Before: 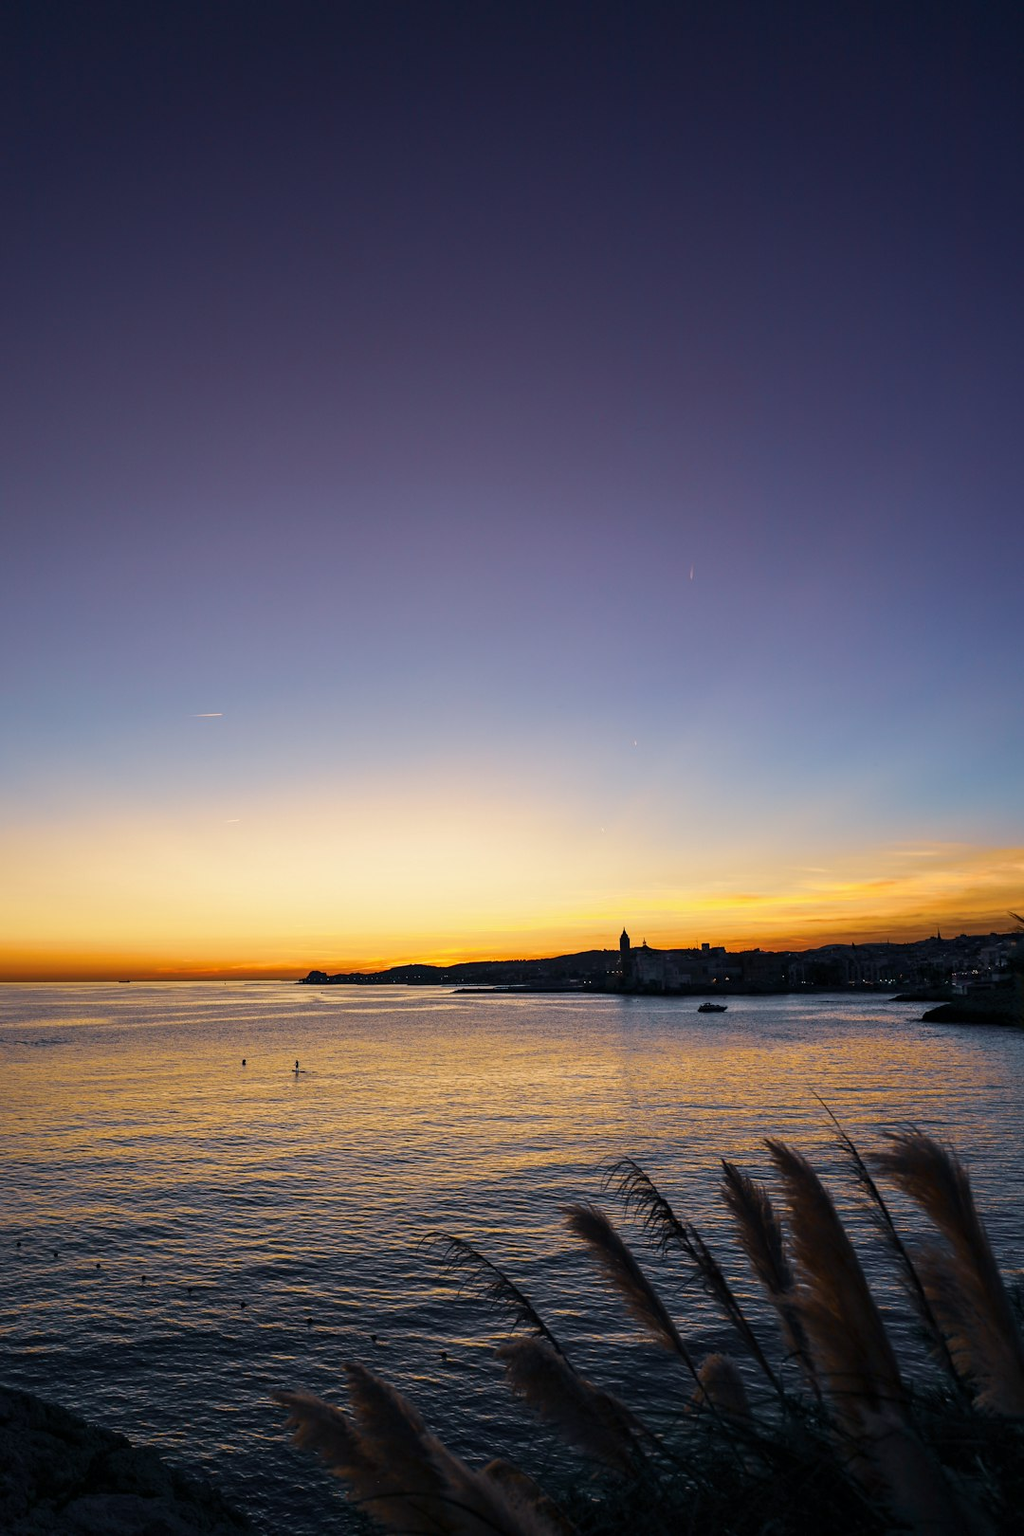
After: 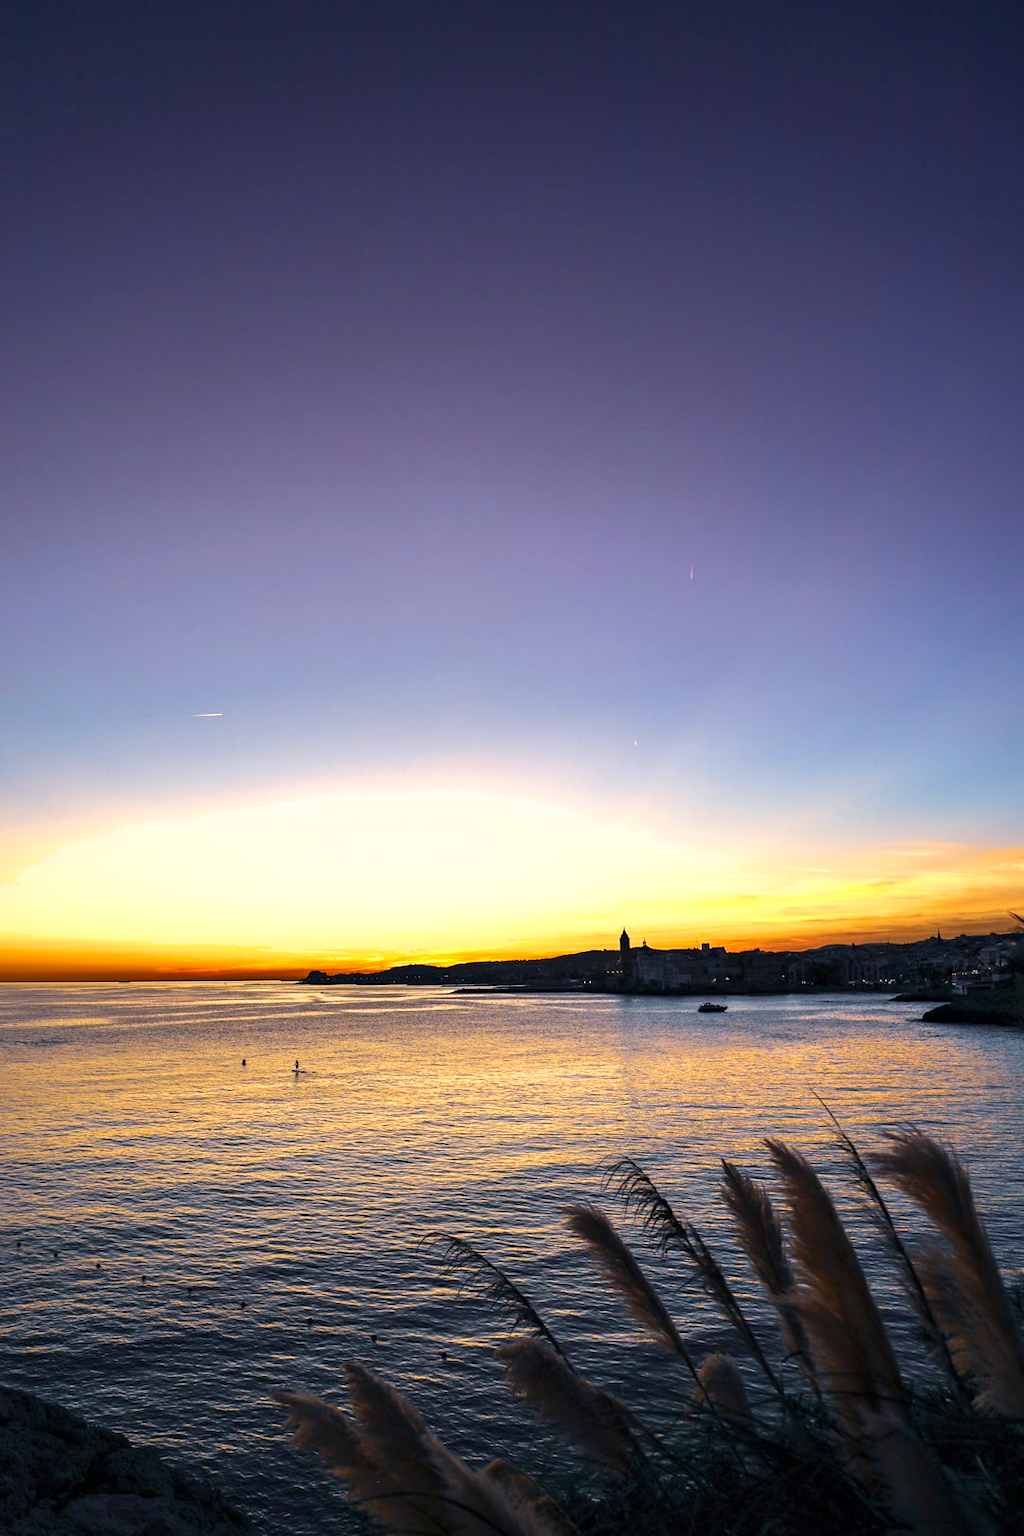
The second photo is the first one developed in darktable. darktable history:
shadows and highlights: shadows 5, soften with gaussian
exposure: exposure 0.766 EV, compensate highlight preservation false
